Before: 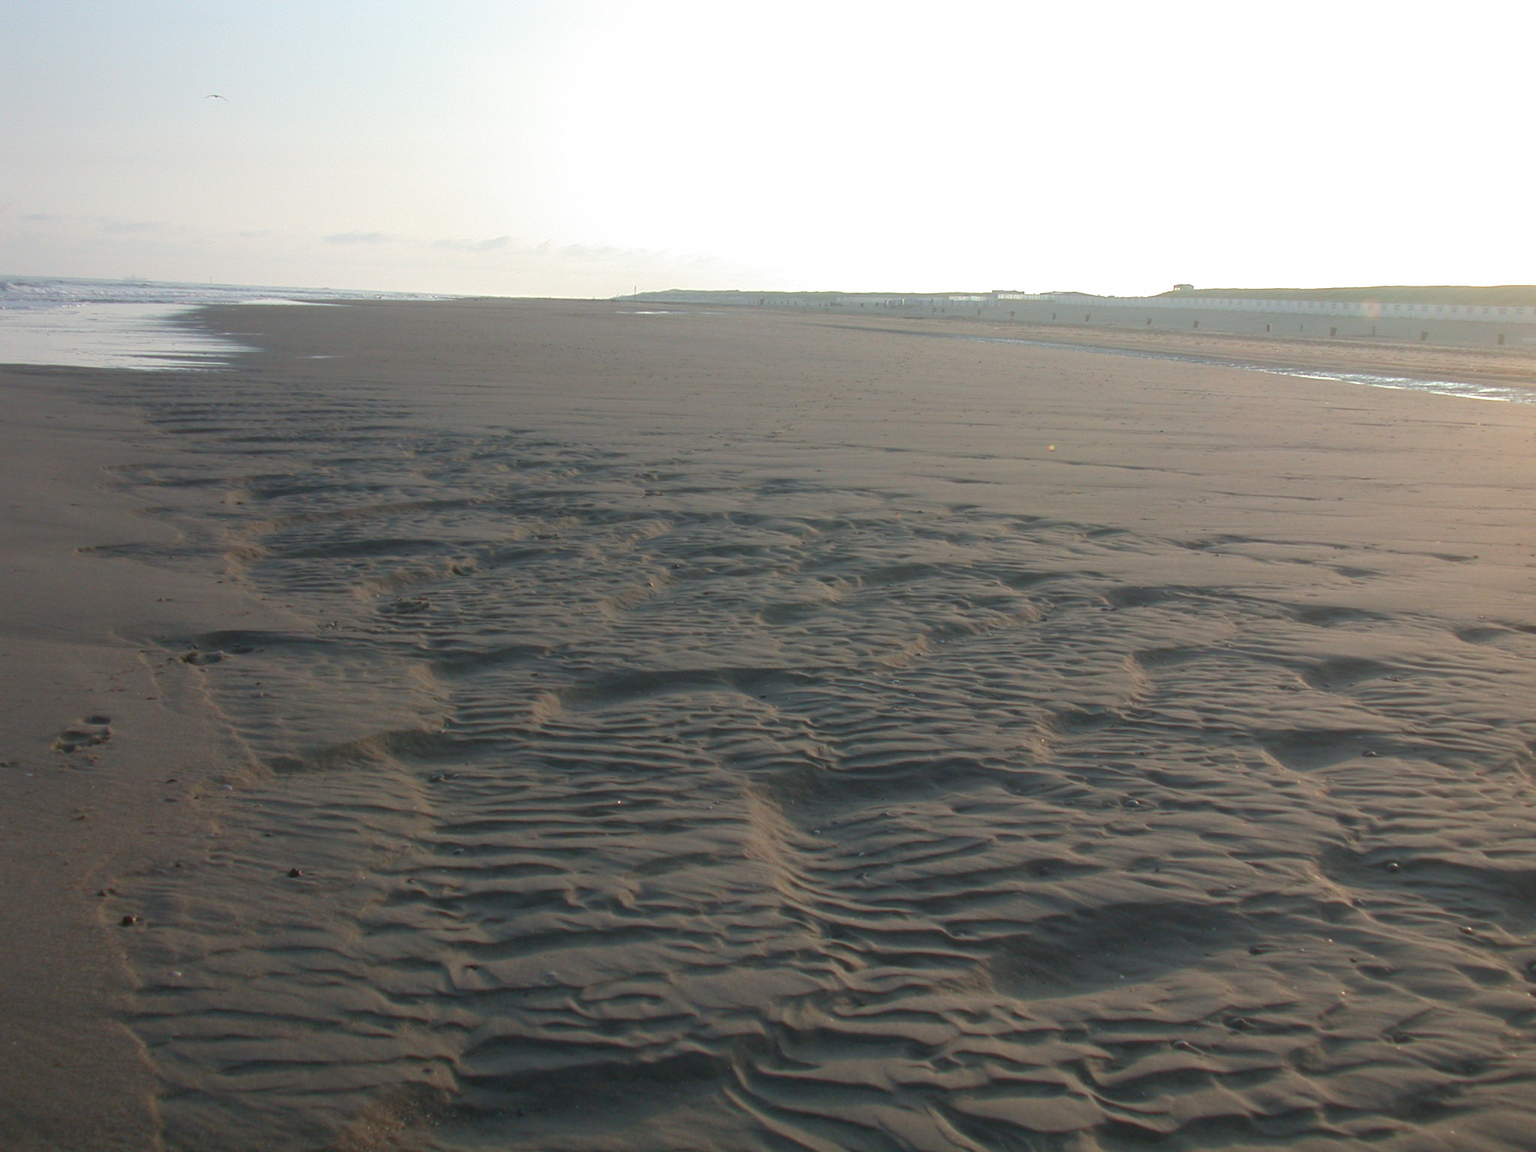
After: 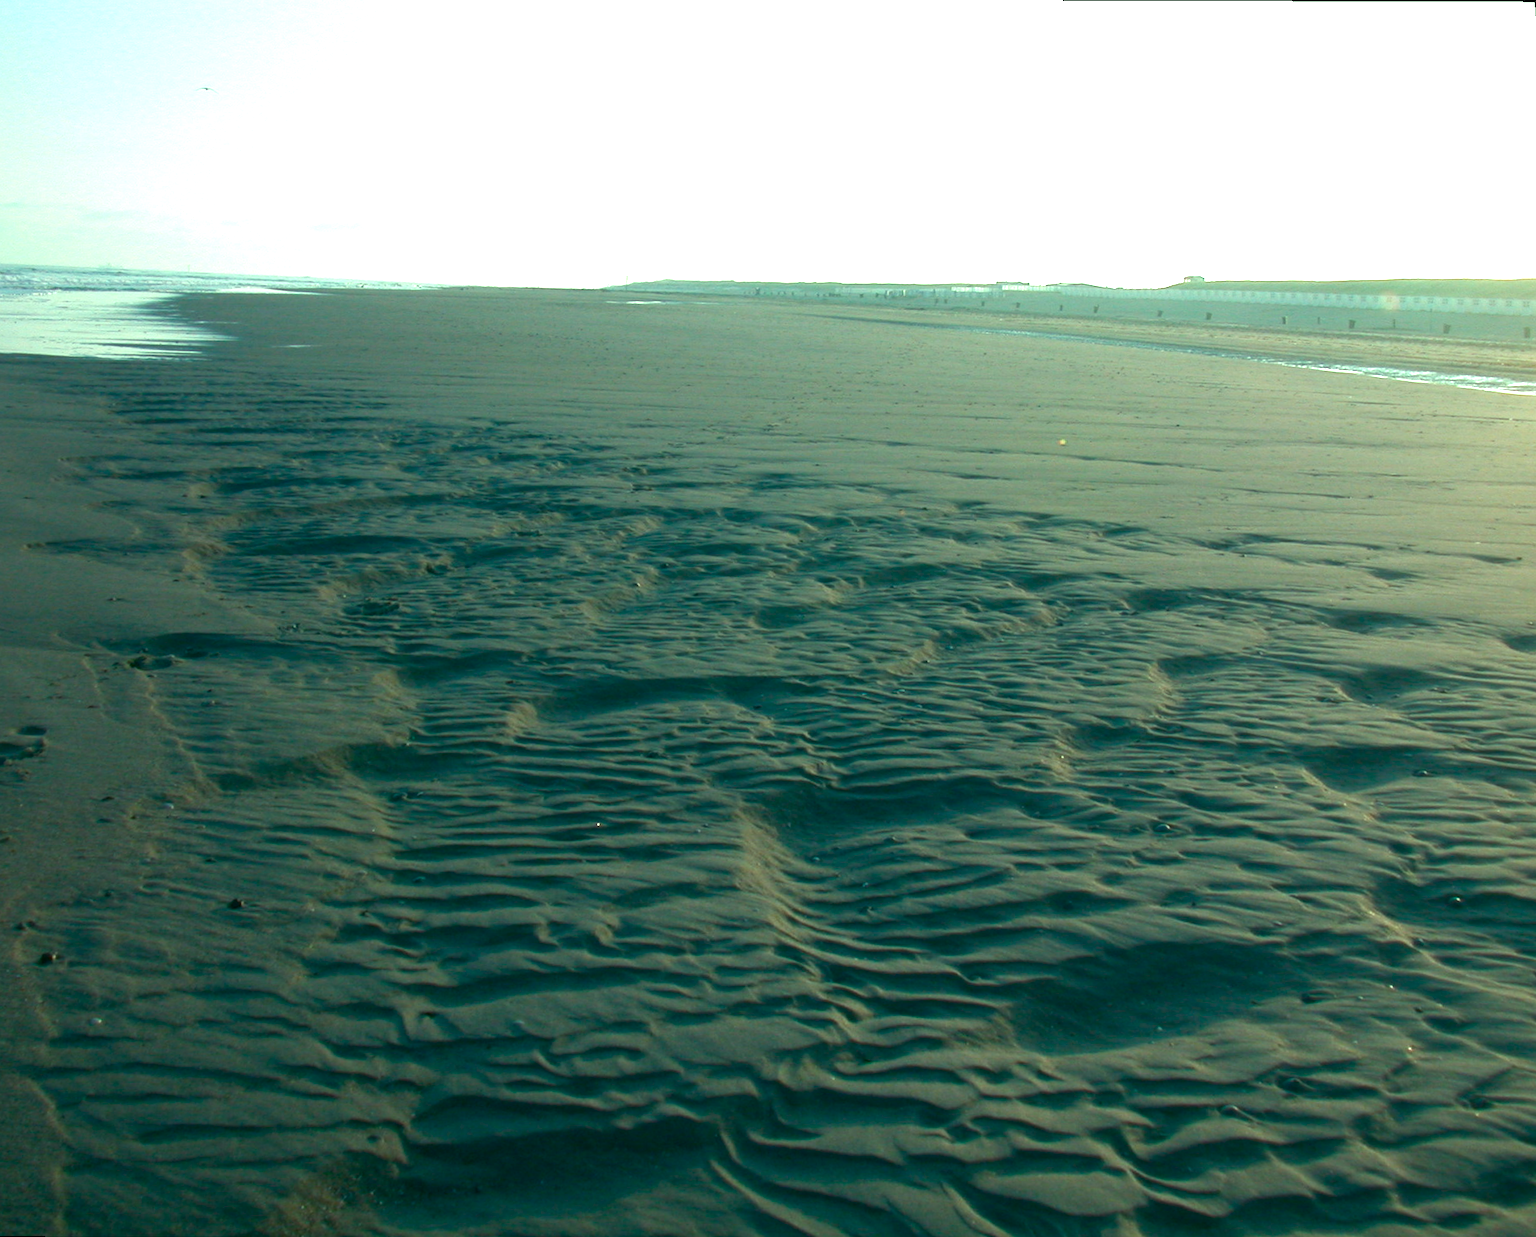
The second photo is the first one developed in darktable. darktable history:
rotate and perspective: rotation 0.215°, lens shift (vertical) -0.139, crop left 0.069, crop right 0.939, crop top 0.002, crop bottom 0.996
color balance rgb: shadows lift › luminance -7.7%, shadows lift › chroma 2.13%, shadows lift › hue 165.27°, power › luminance -7.77%, power › chroma 1.1%, power › hue 215.88°, highlights gain › luminance 15.15%, highlights gain › chroma 7%, highlights gain › hue 125.57°, global offset › luminance -0.33%, global offset › chroma 0.11%, global offset › hue 165.27°, perceptual saturation grading › global saturation 24.42%, perceptual saturation grading › highlights -24.42%, perceptual saturation grading › mid-tones 24.42%, perceptual saturation grading › shadows 40%, perceptual brilliance grading › global brilliance -5%, perceptual brilliance grading › highlights 24.42%, perceptual brilliance grading › mid-tones 7%, perceptual brilliance grading › shadows -5%
